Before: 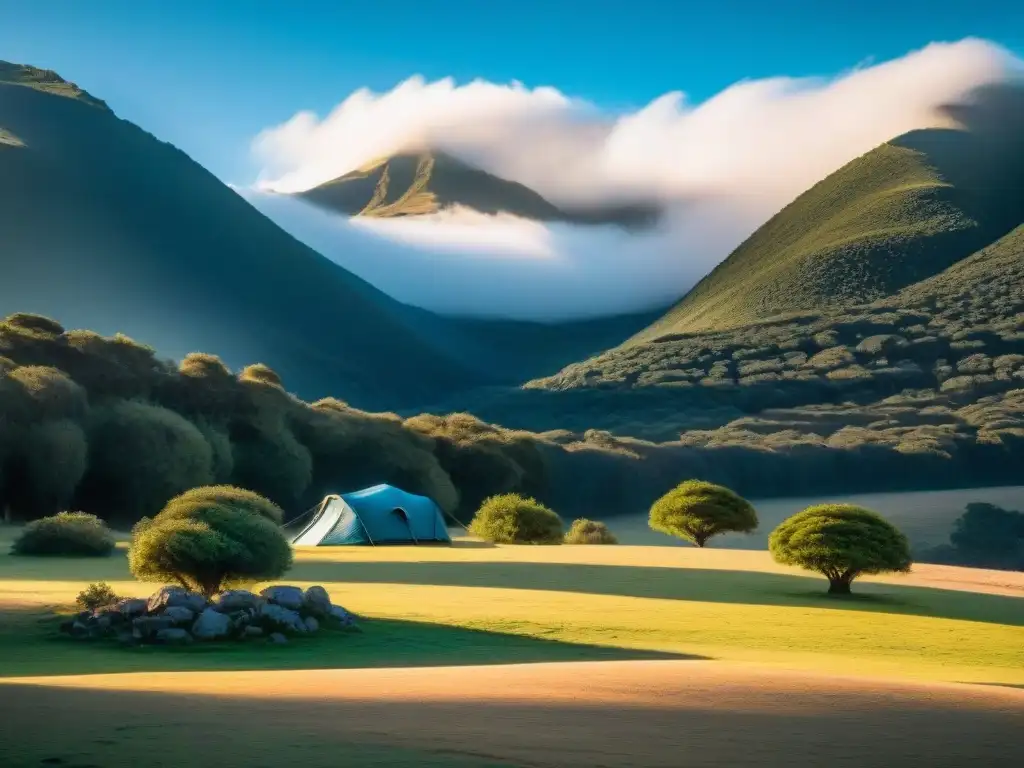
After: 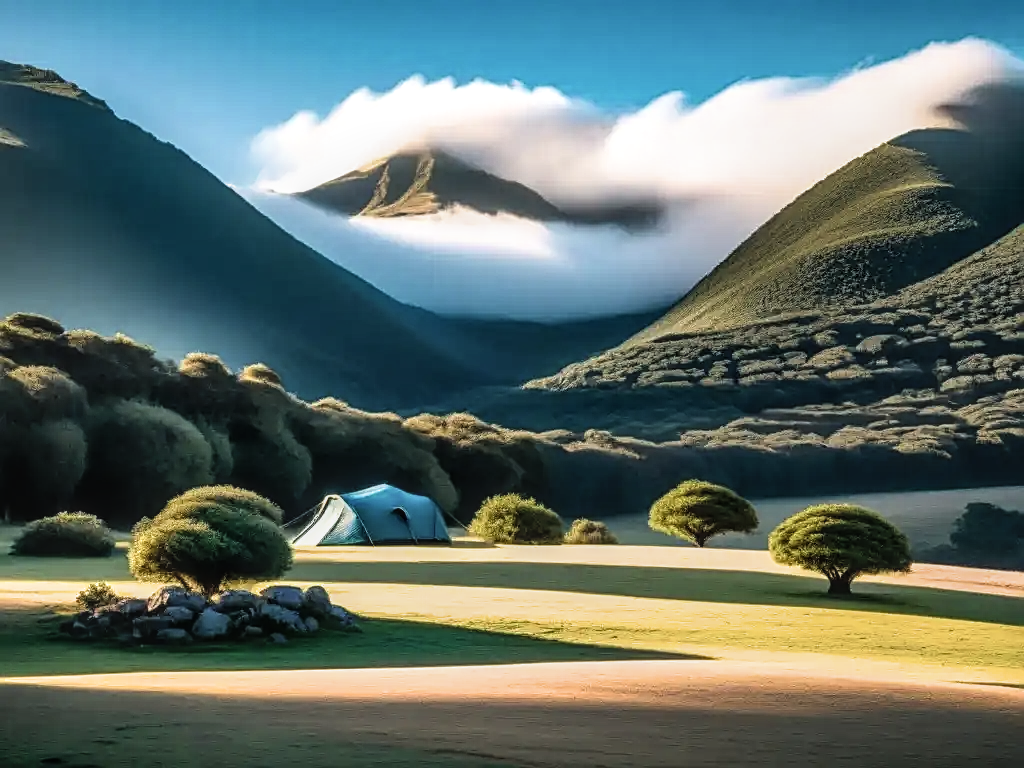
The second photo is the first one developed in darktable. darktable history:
sharpen: on, module defaults
local contrast: highlights 61%, detail 143%, midtone range 0.423
shadows and highlights: shadows 47.38, highlights -42.02, soften with gaussian
contrast brightness saturation: contrast -0.087, brightness -0.035, saturation -0.108
filmic rgb: black relative exposure -9.05 EV, white relative exposure 2.3 EV, hardness 7.43
